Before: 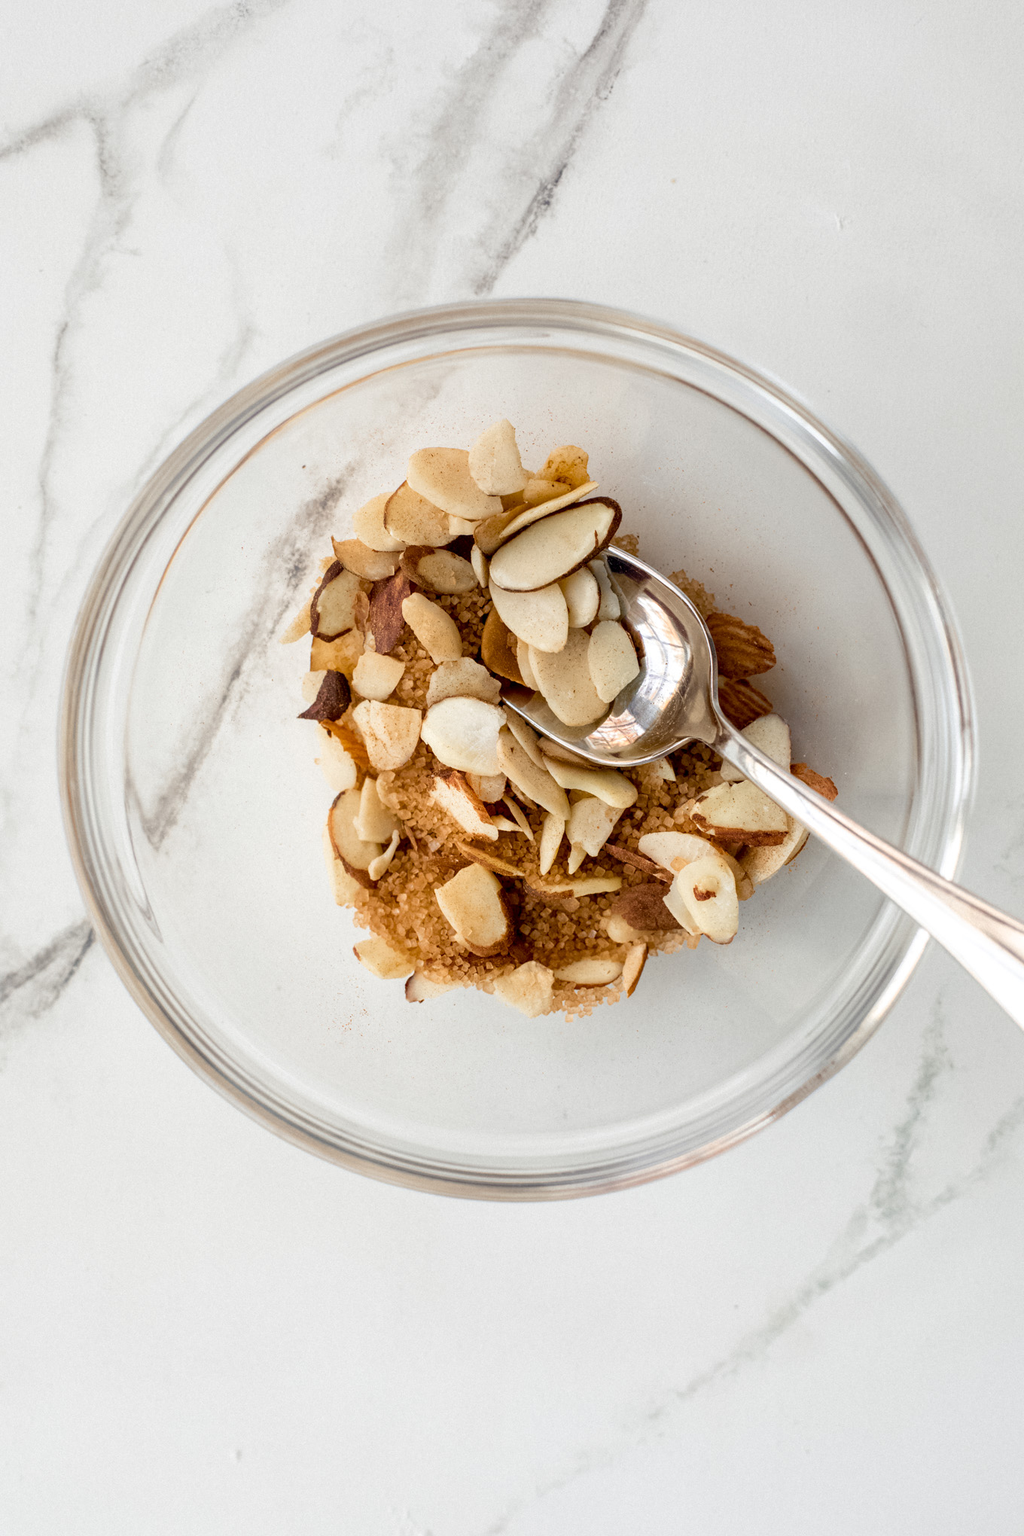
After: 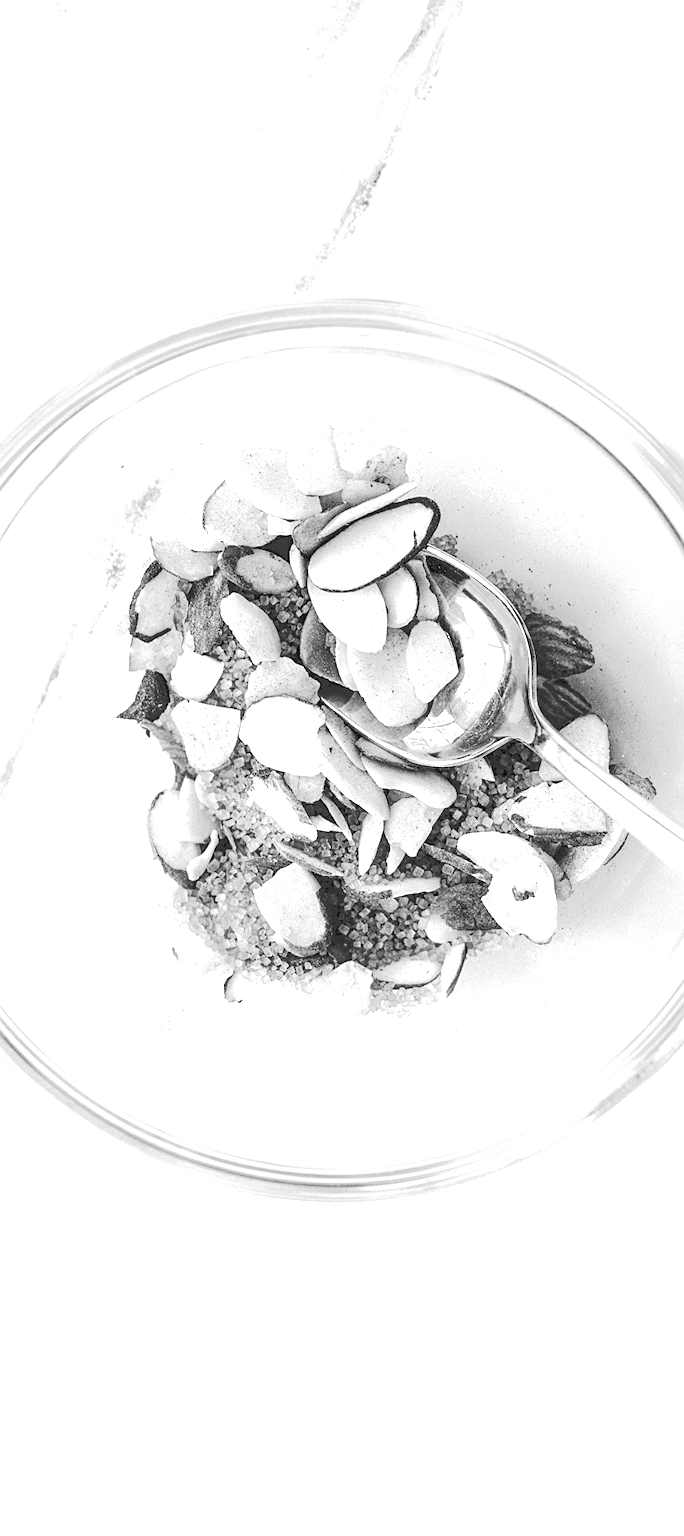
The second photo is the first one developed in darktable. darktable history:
monochrome: on, module defaults
white balance: emerald 1
sharpen: on, module defaults
exposure: black level correction 0, exposure 1 EV, compensate exposure bias true, compensate highlight preservation false
local contrast: on, module defaults
crop and rotate: left 17.732%, right 15.423%
tone curve: curves: ch0 [(0, 0) (0.003, 0.184) (0.011, 0.184) (0.025, 0.189) (0.044, 0.192) (0.069, 0.194) (0.1, 0.2) (0.136, 0.202) (0.177, 0.206) (0.224, 0.214) (0.277, 0.243) (0.335, 0.297) (0.399, 0.39) (0.468, 0.508) (0.543, 0.653) (0.623, 0.754) (0.709, 0.834) (0.801, 0.887) (0.898, 0.925) (1, 1)], preserve colors none
contrast brightness saturation: contrast 0.04, saturation 0.07
